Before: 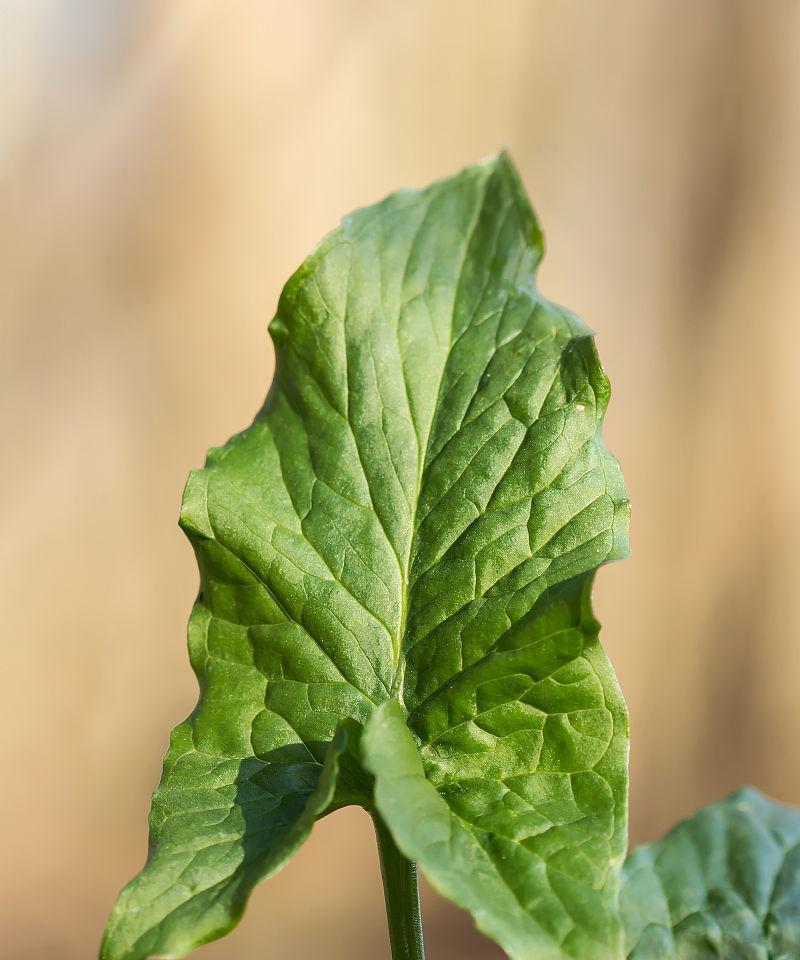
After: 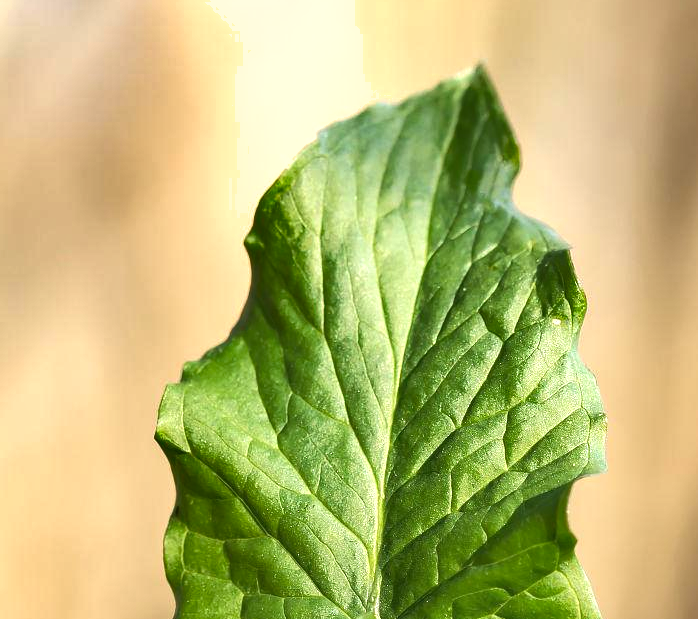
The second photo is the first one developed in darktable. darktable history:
exposure: black level correction 0, exposure 0.5 EV, compensate highlight preservation false
shadows and highlights: shadows 12, white point adjustment 1.2, soften with gaussian
crop: left 3.015%, top 8.969%, right 9.647%, bottom 26.457%
